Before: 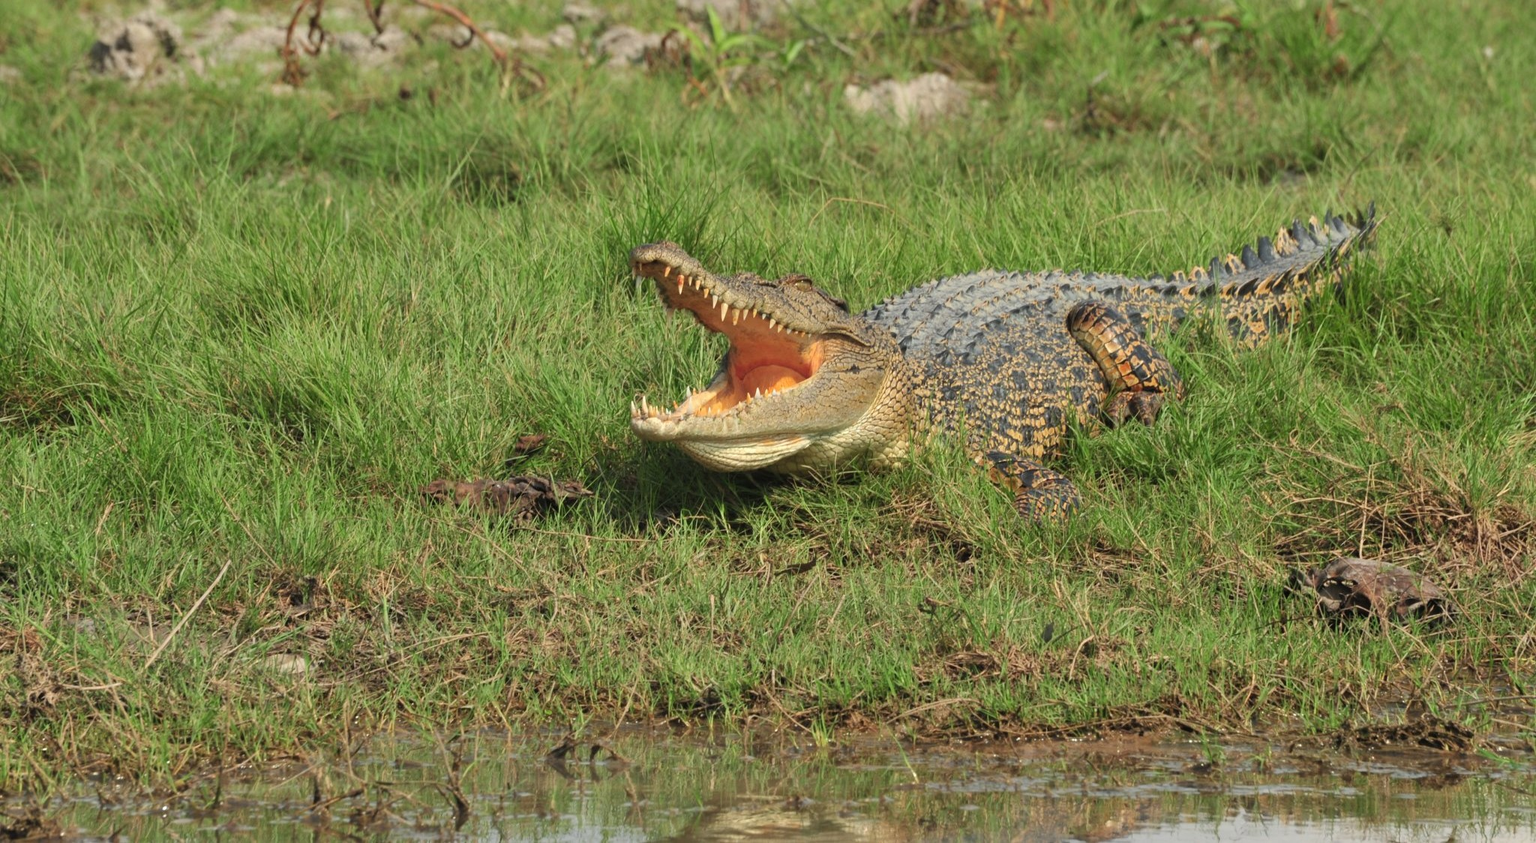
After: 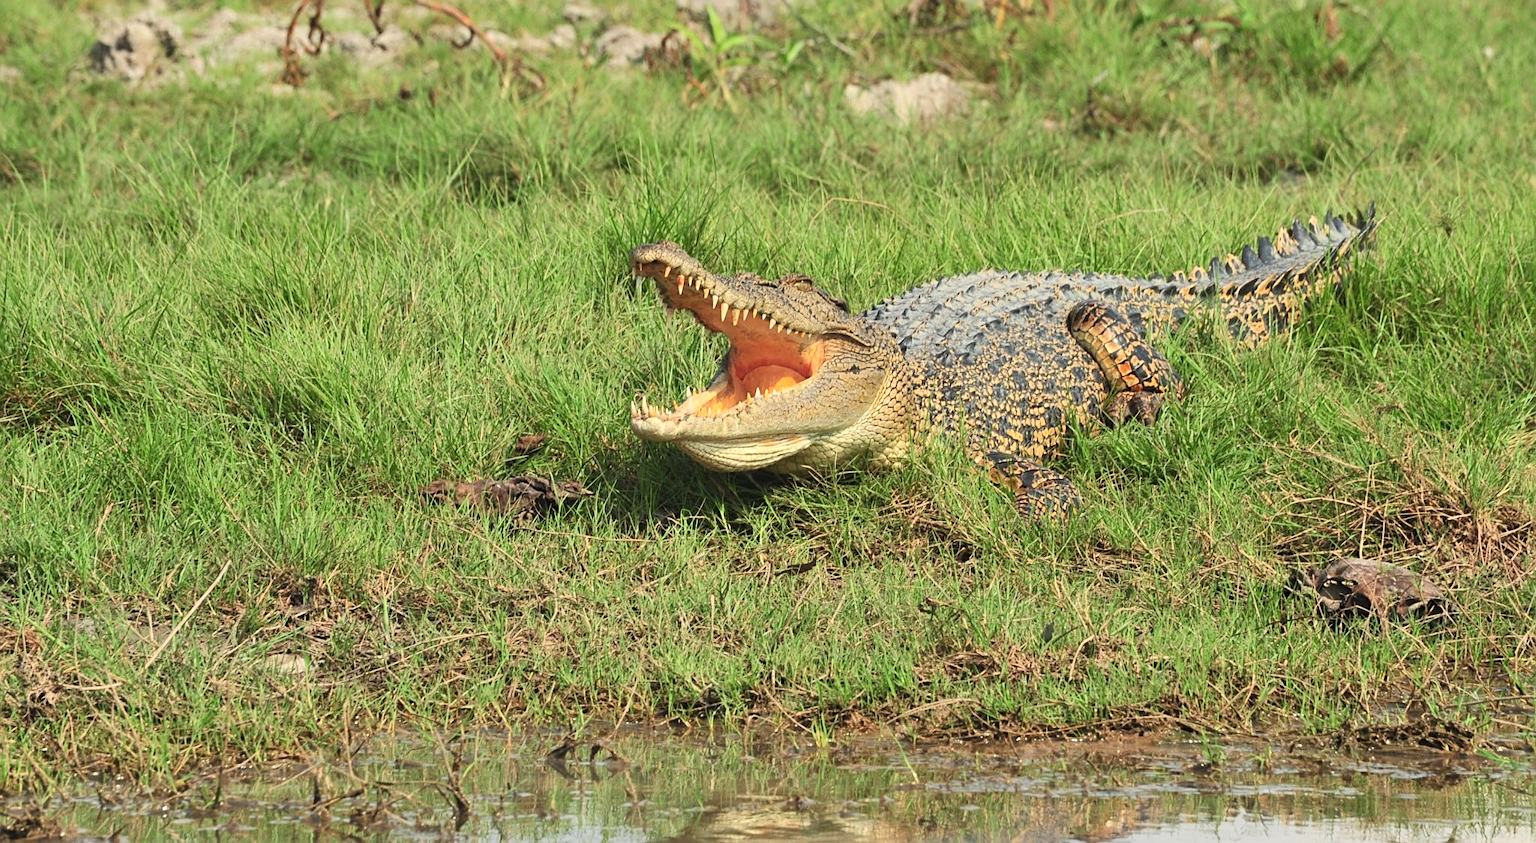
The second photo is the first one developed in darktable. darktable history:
contrast brightness saturation: contrast 0.2, brightness 0.15, saturation 0.14
sharpen: on, module defaults
